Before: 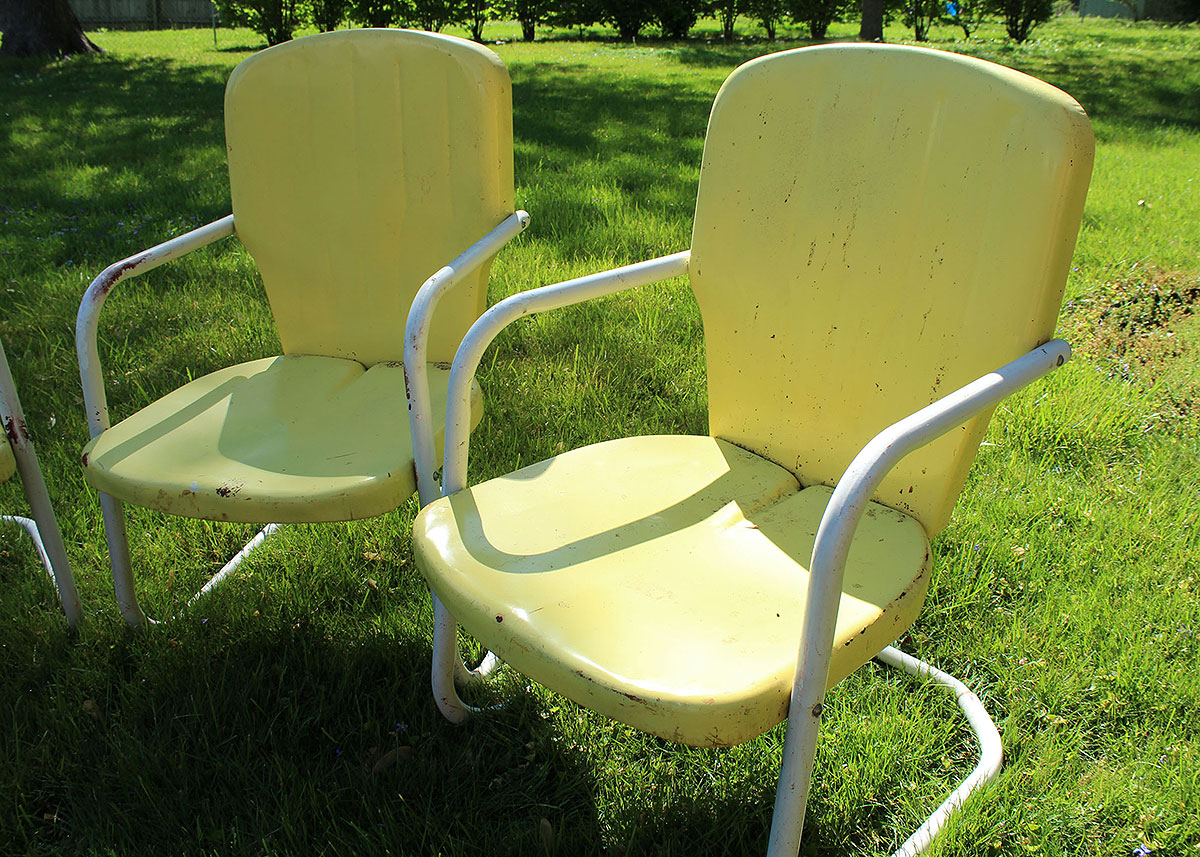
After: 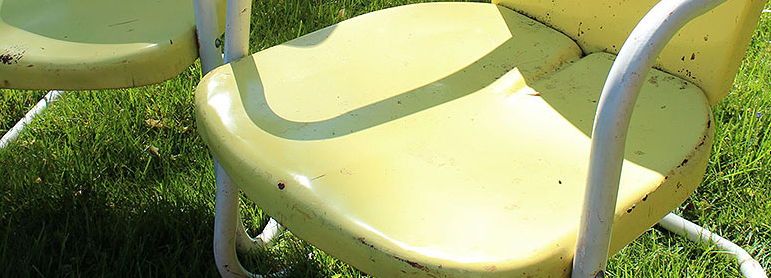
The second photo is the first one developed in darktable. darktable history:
crop: left 18.192%, top 50.641%, right 17.527%, bottom 16.899%
